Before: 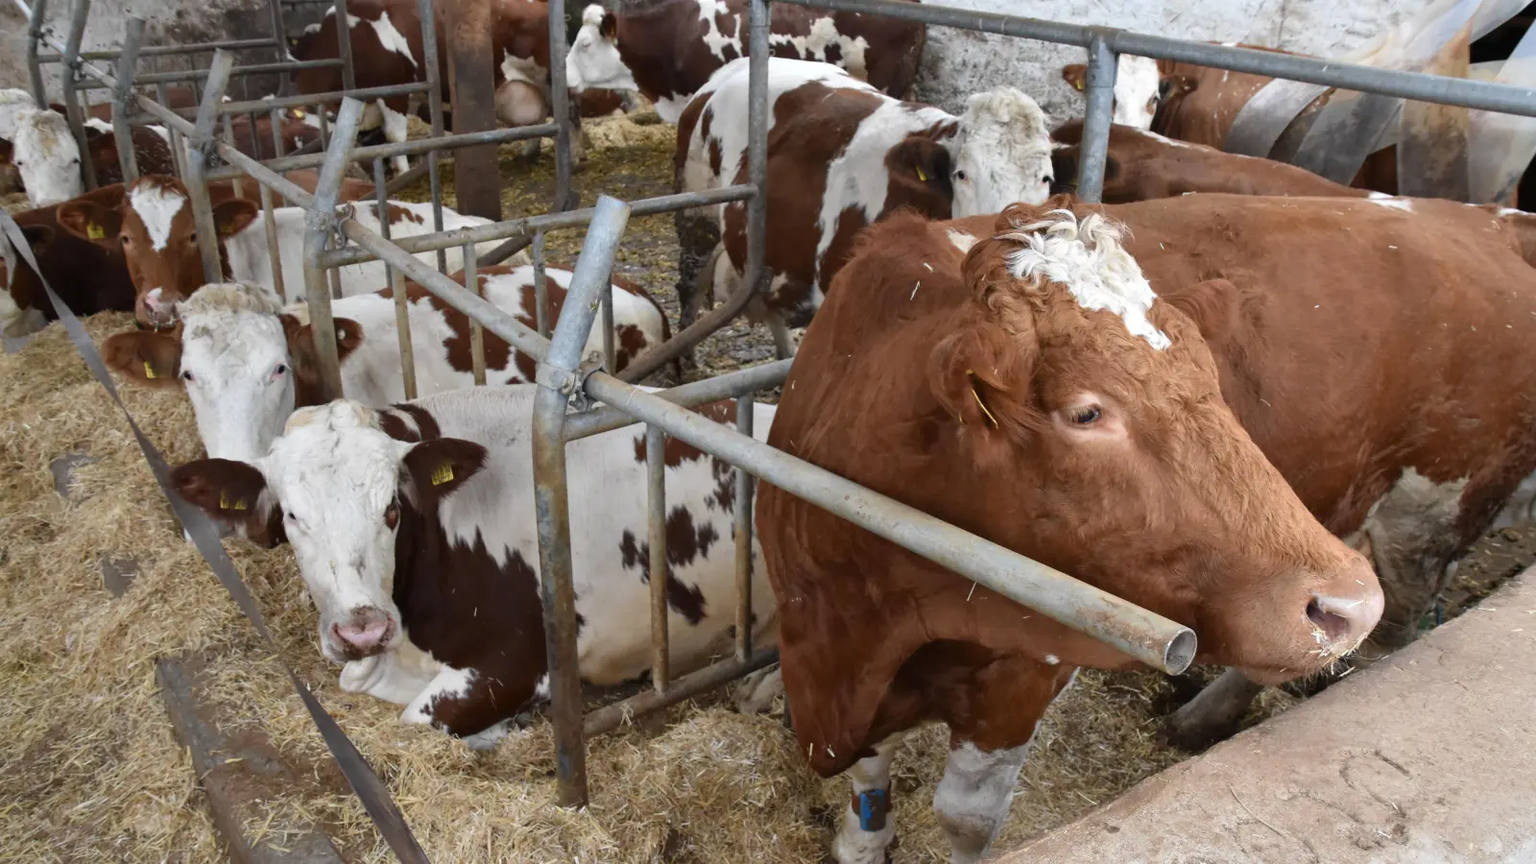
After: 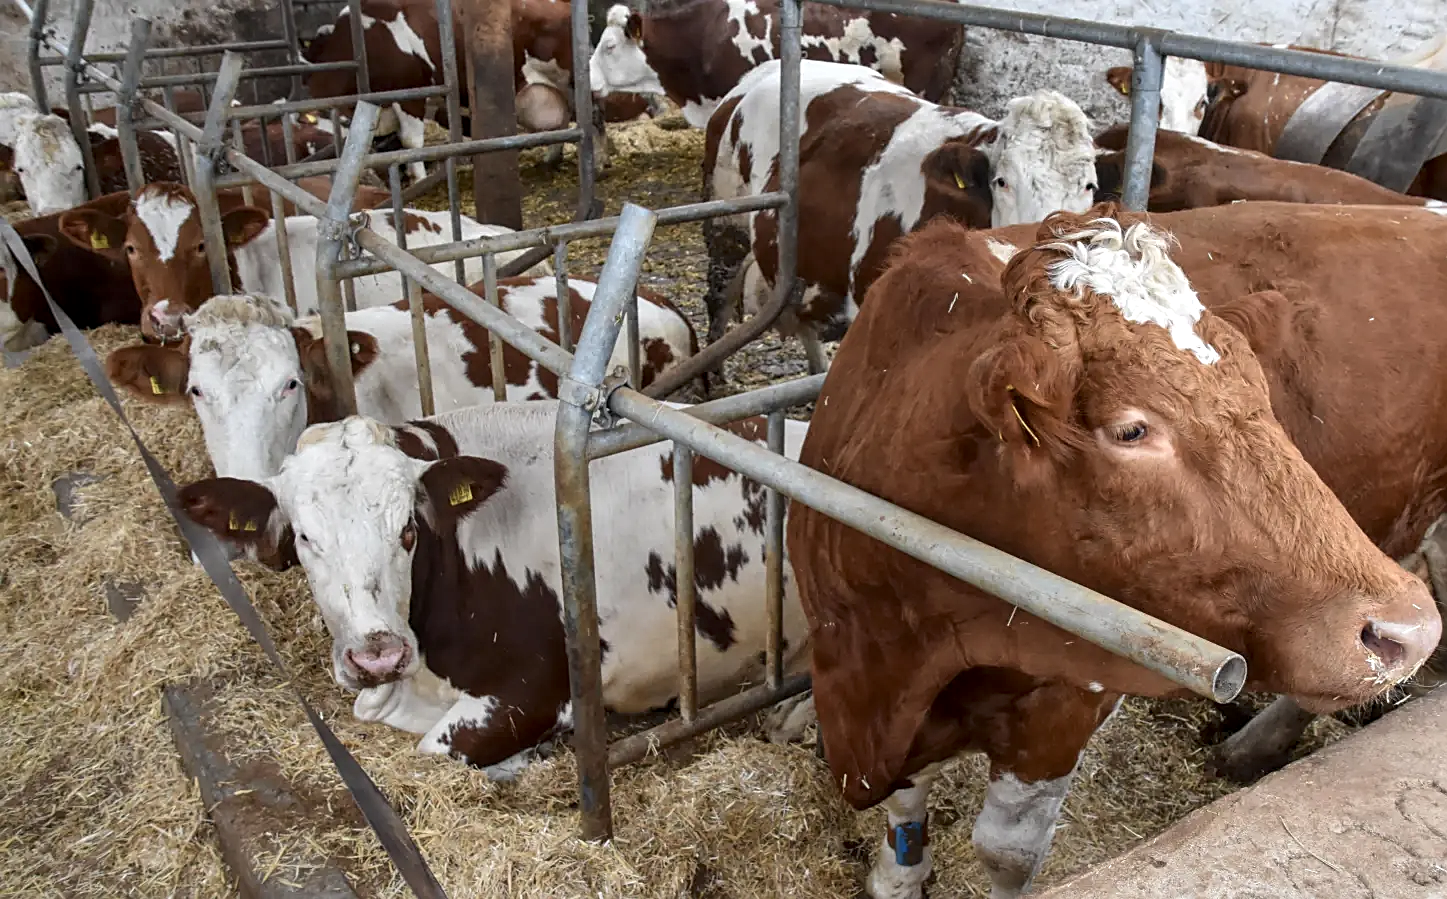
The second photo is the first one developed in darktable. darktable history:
sharpen: on, module defaults
local contrast: detail 130%
crop: right 9.513%, bottom 0.017%
